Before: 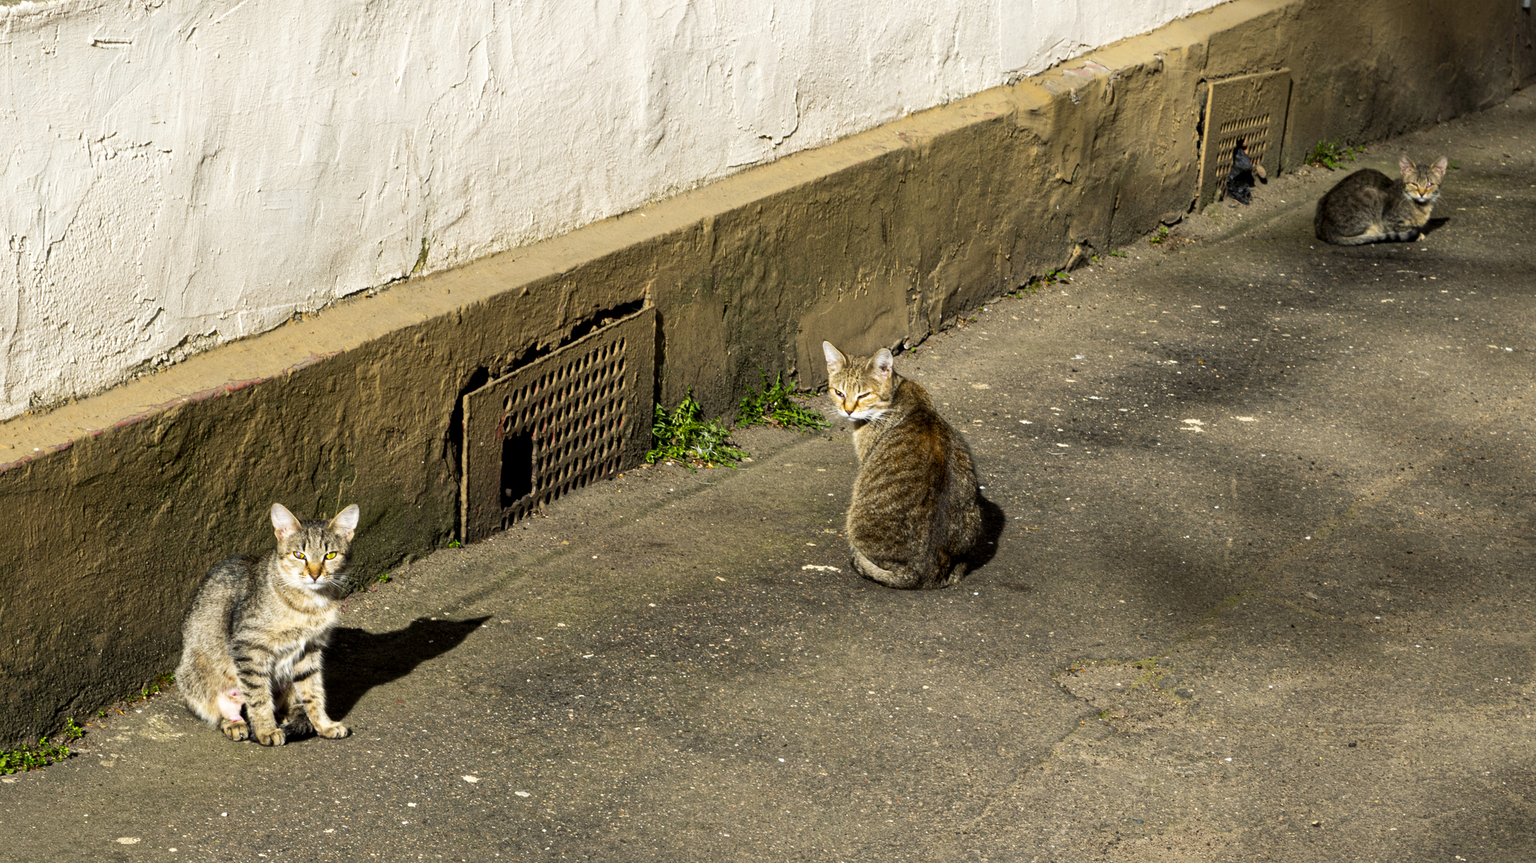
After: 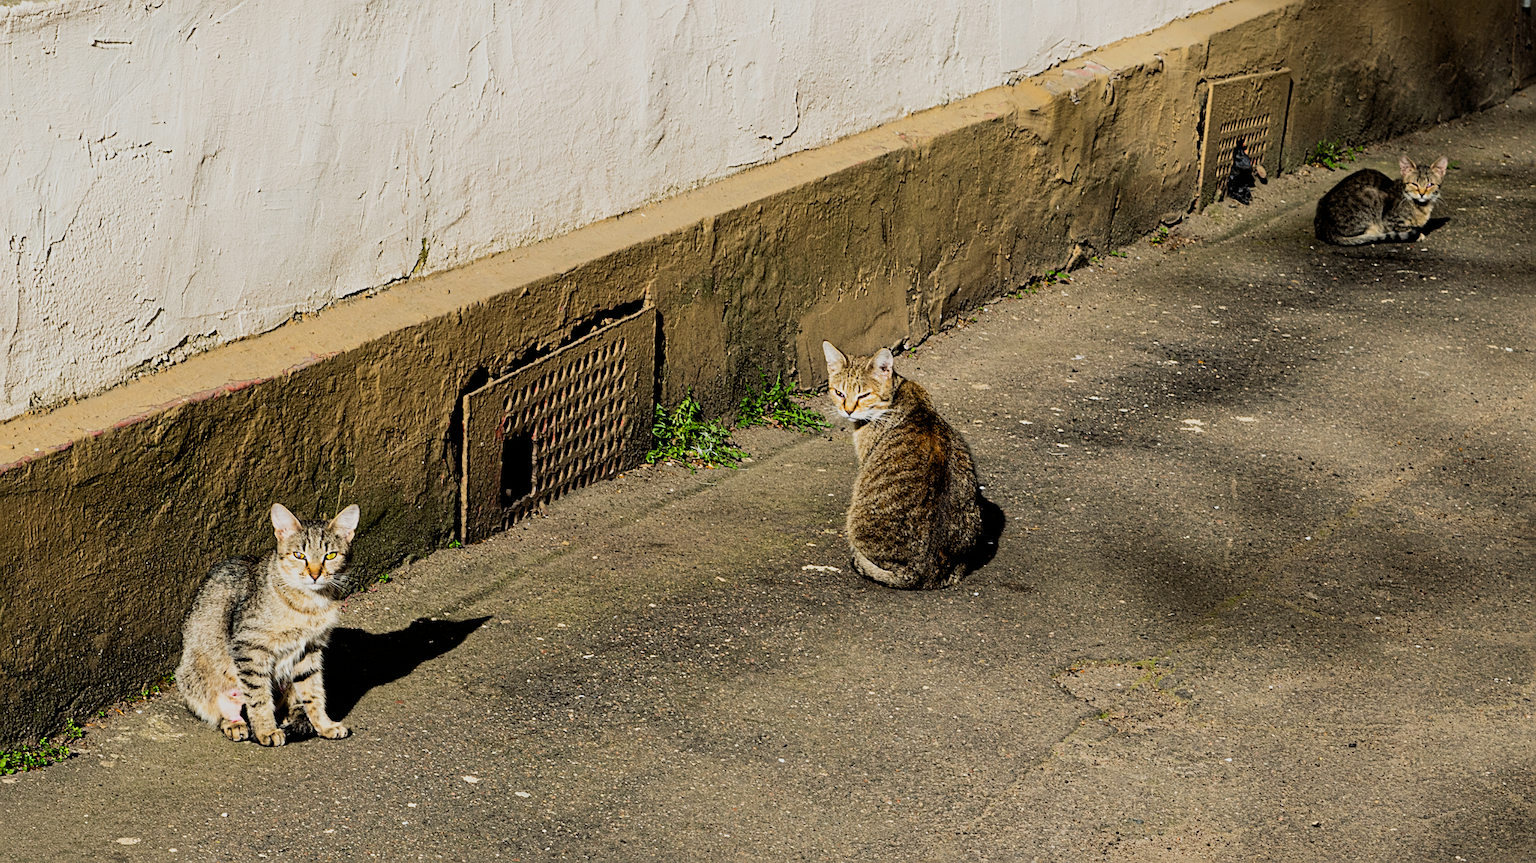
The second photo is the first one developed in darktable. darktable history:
sharpen: amount 0.589
filmic rgb: black relative exposure -7.65 EV, white relative exposure 4.56 EV, hardness 3.61, contrast 1.057
